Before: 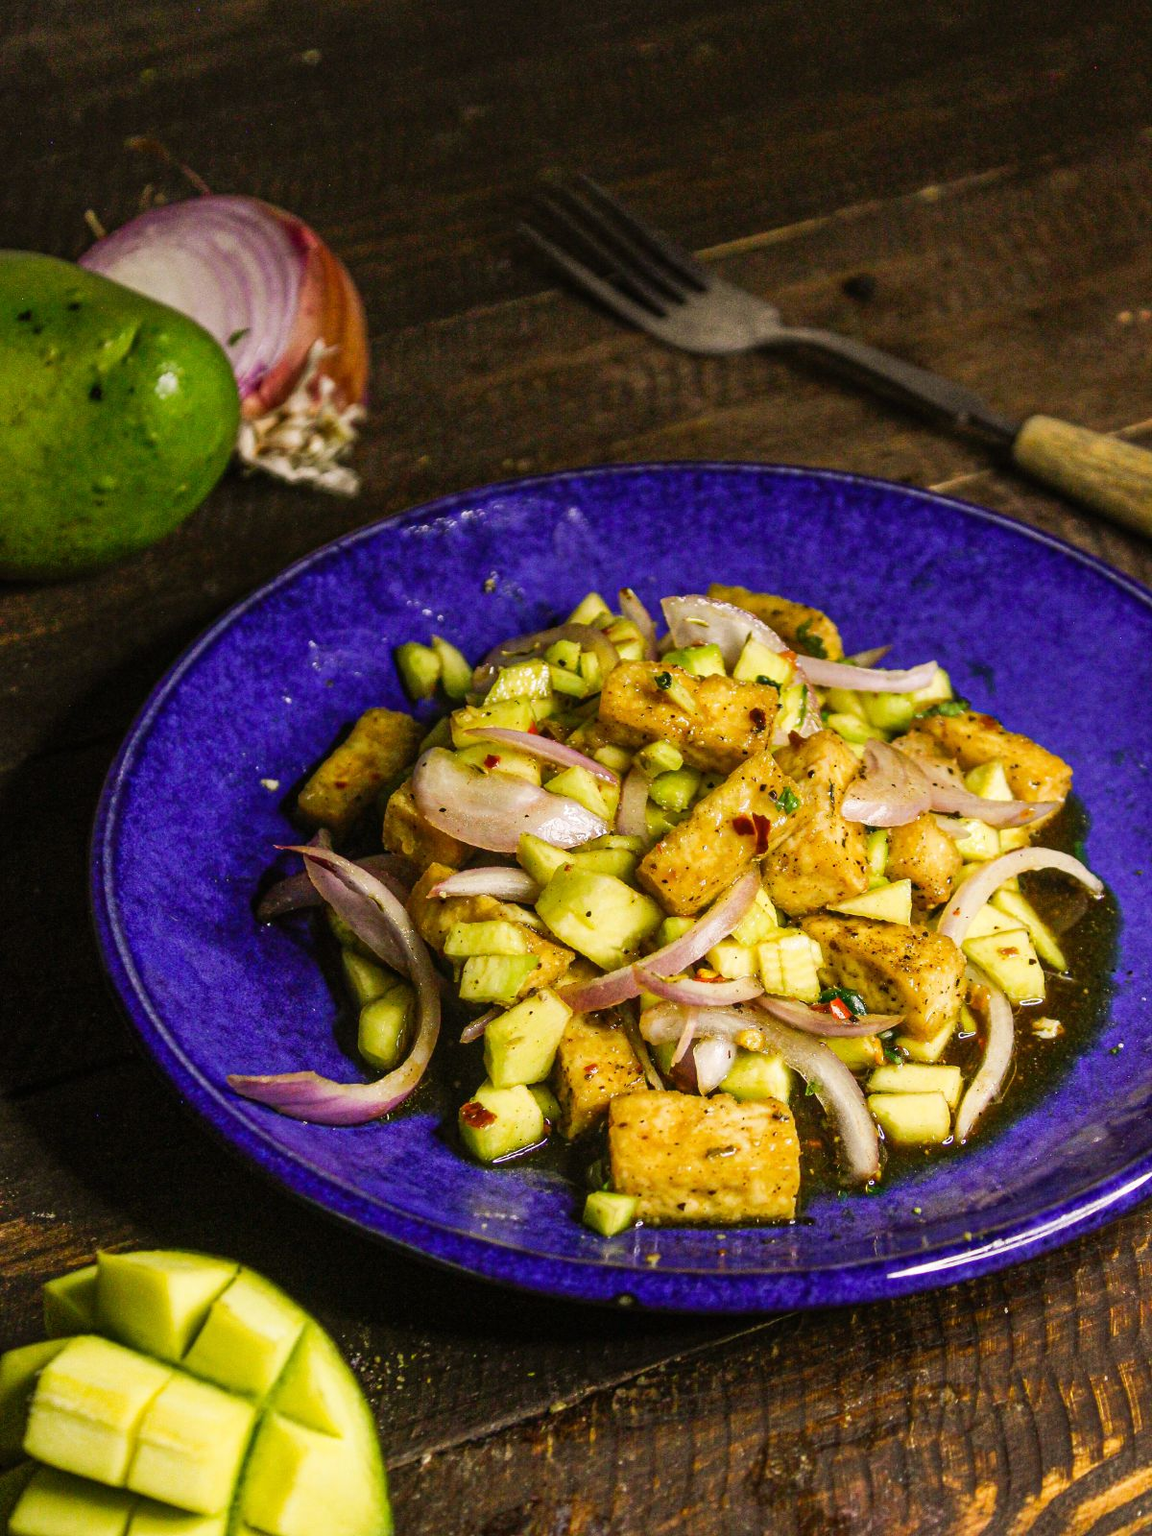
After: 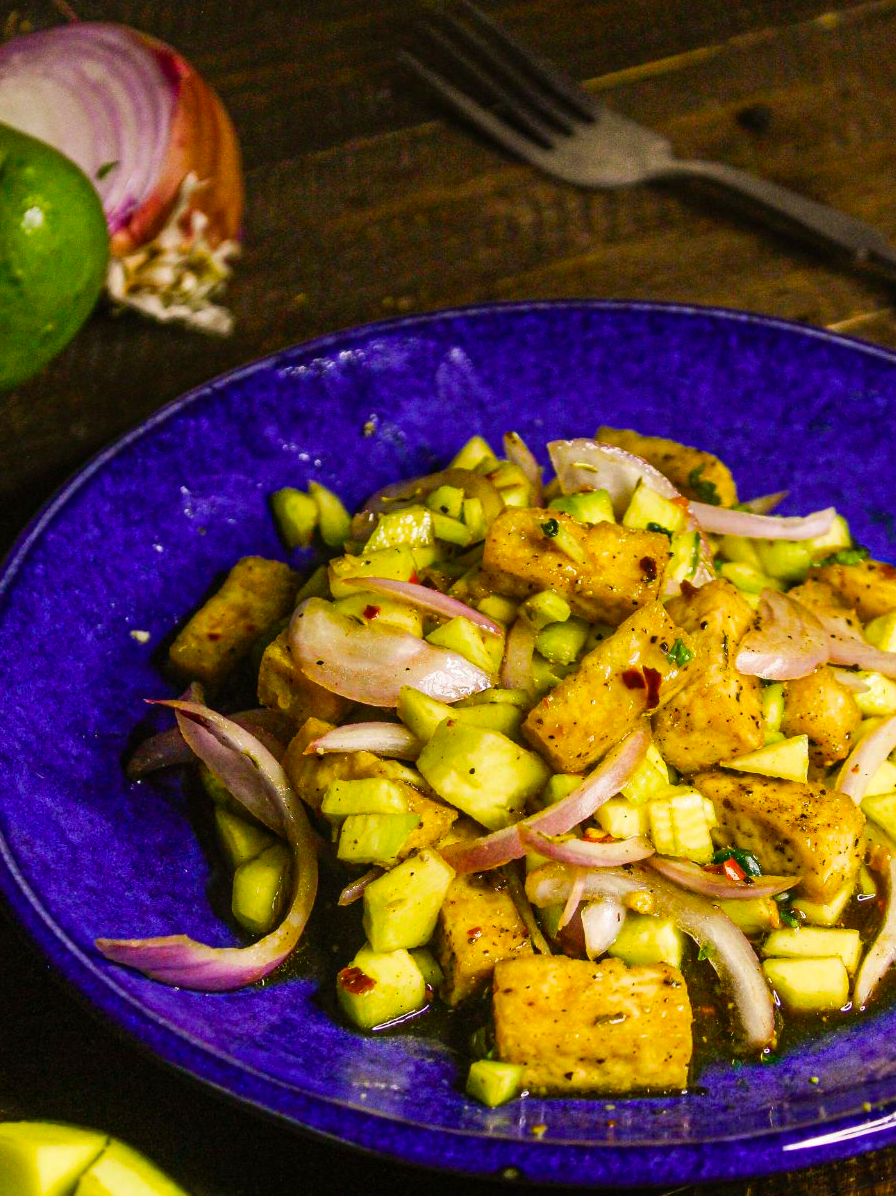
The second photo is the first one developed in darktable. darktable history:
crop and rotate: left 11.831%, top 11.346%, right 13.429%, bottom 13.899%
contrast equalizer: y [[0.5 ×6], [0.5 ×6], [0.5, 0.5, 0.501, 0.545, 0.707, 0.863], [0 ×6], [0 ×6]]
color balance rgb: perceptual saturation grading › global saturation 25%, global vibrance 20%
